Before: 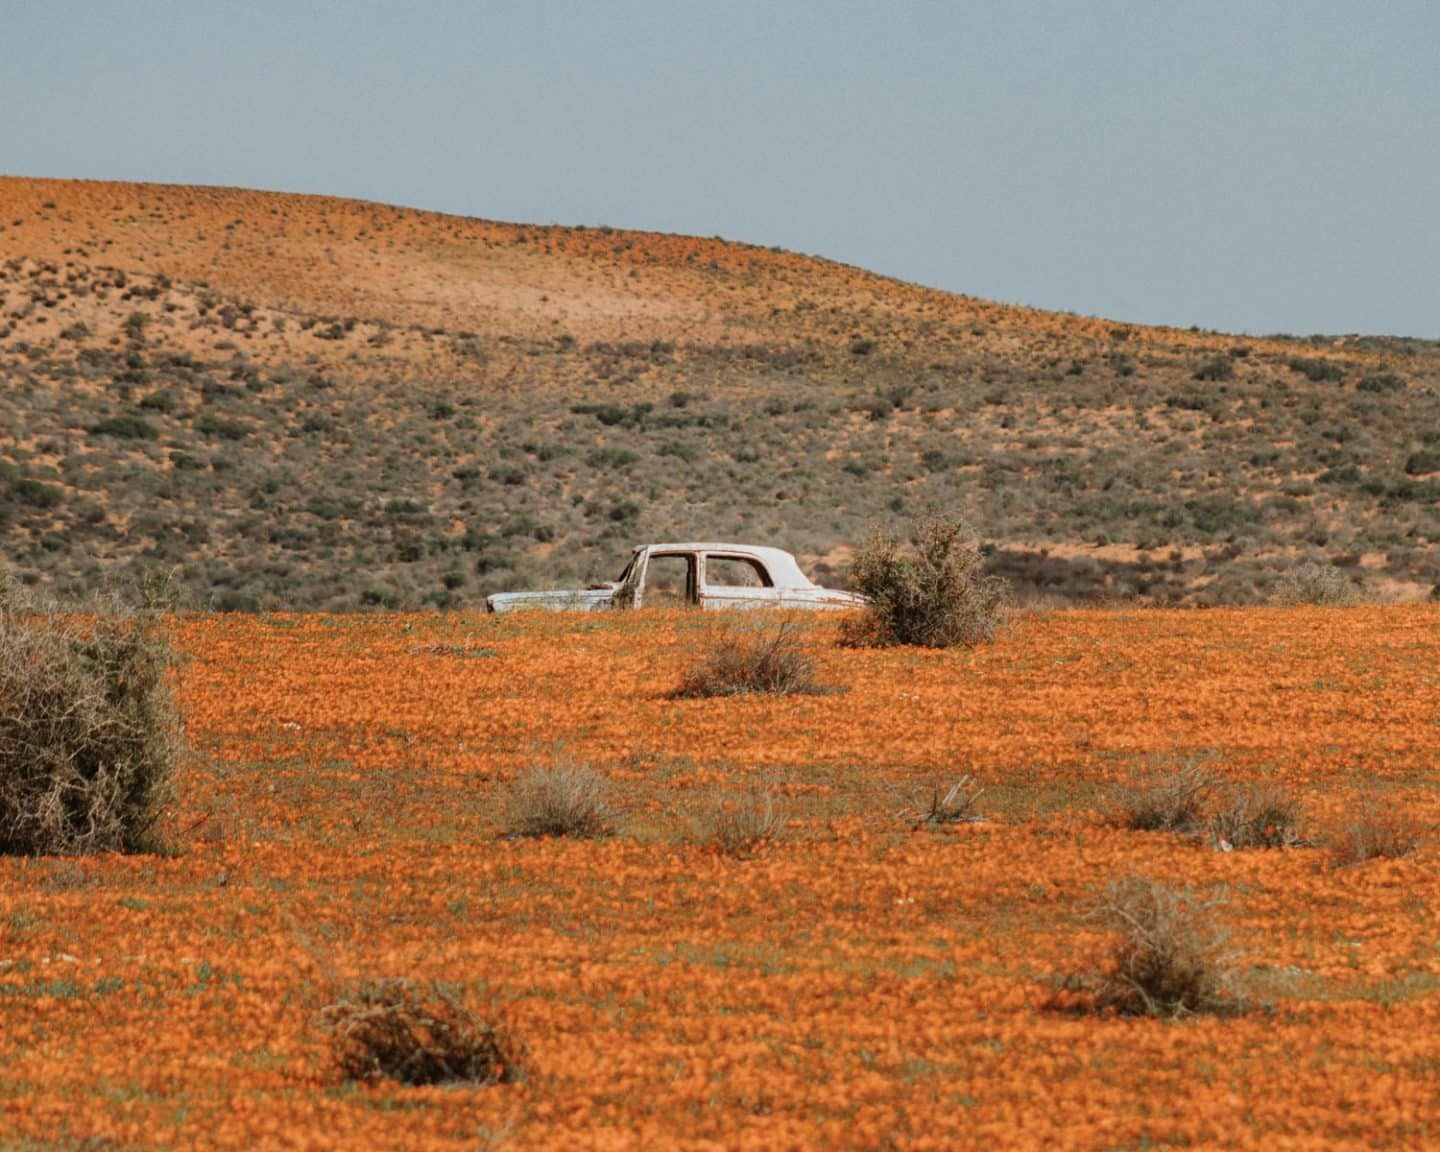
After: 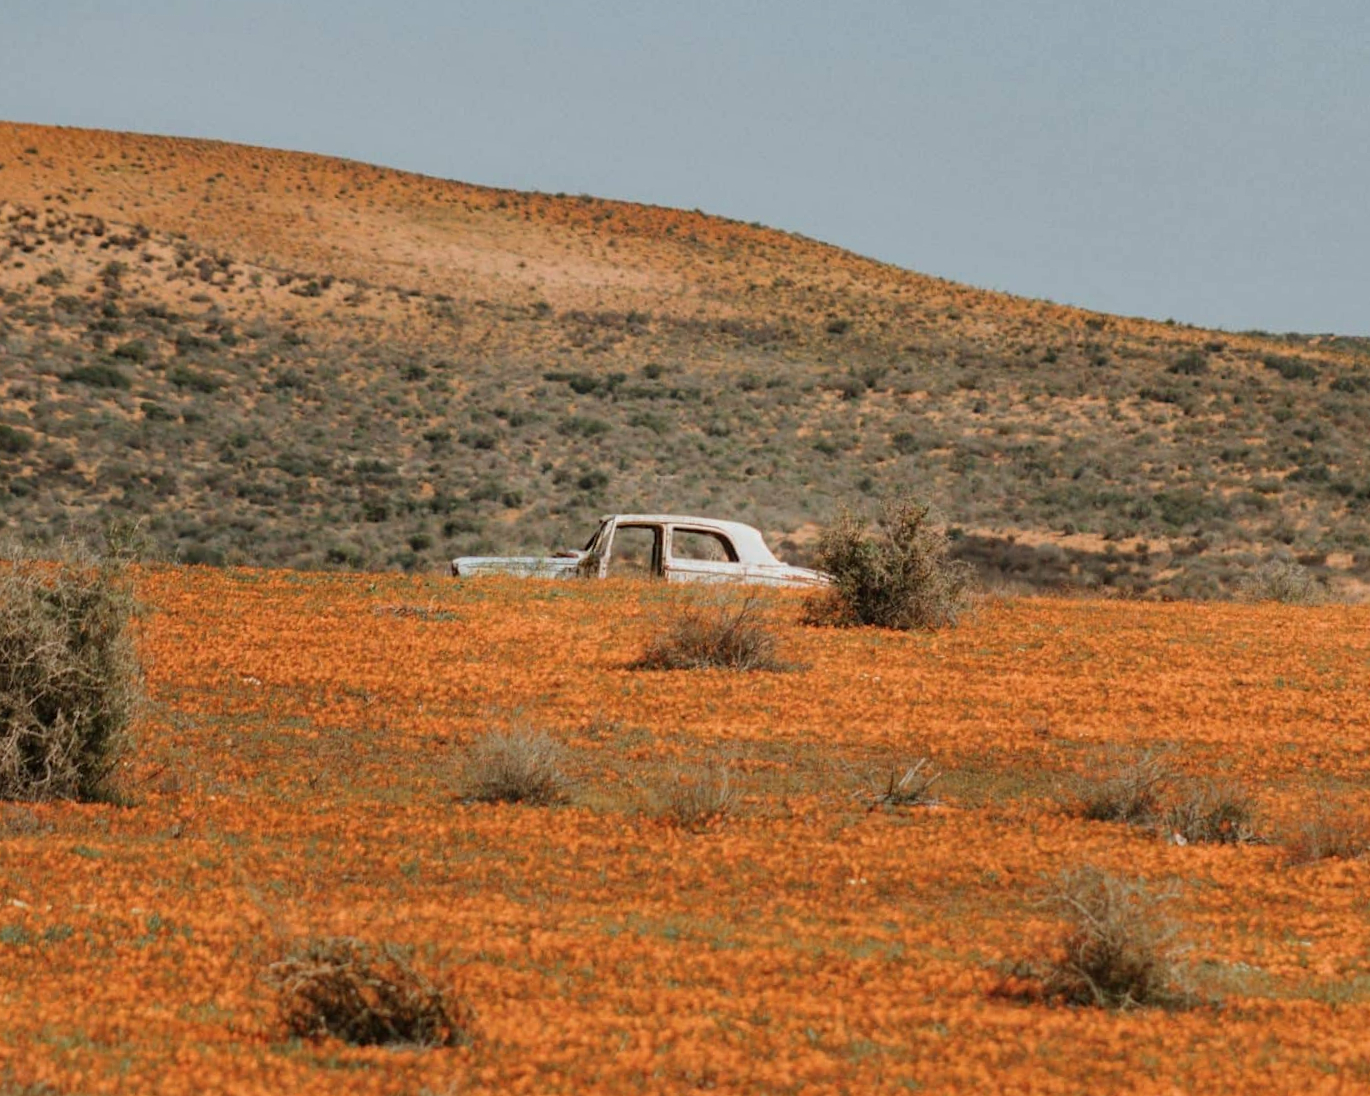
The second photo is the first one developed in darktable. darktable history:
crop and rotate: angle -2.38°
shadows and highlights: shadows 29.61, highlights -30.47, low approximation 0.01, soften with gaussian
